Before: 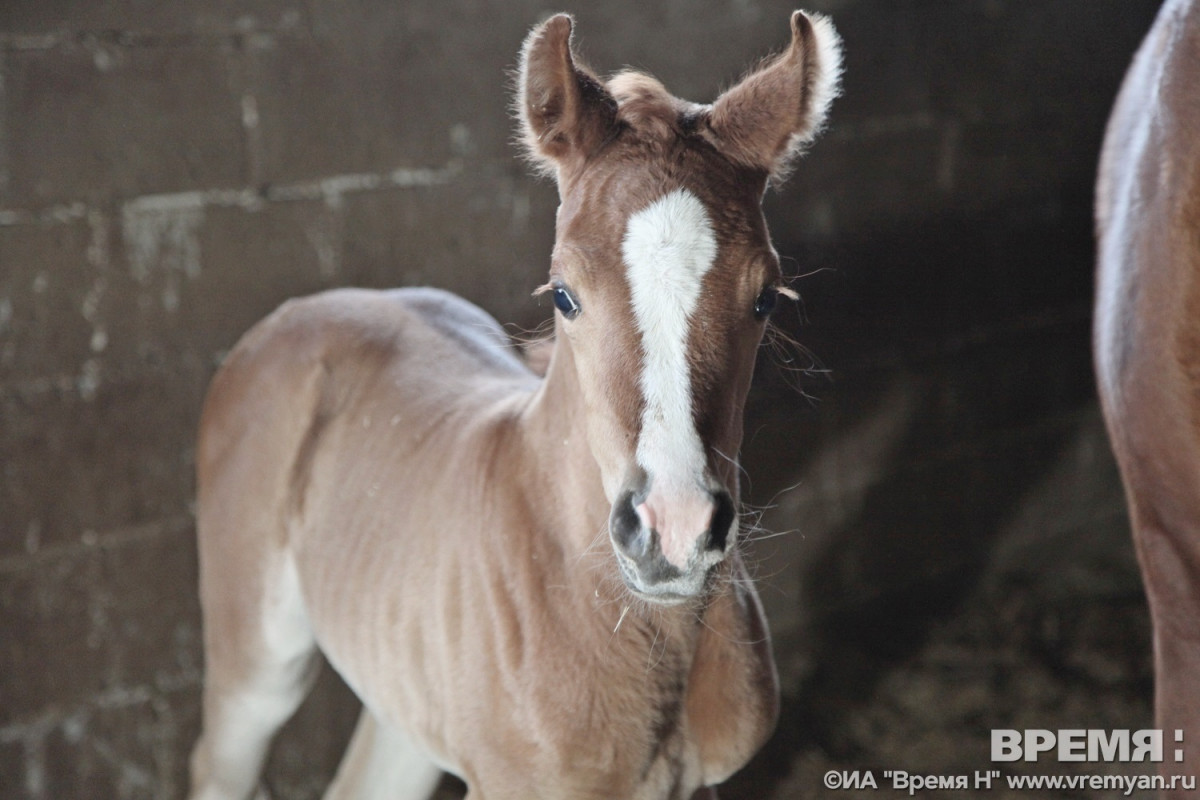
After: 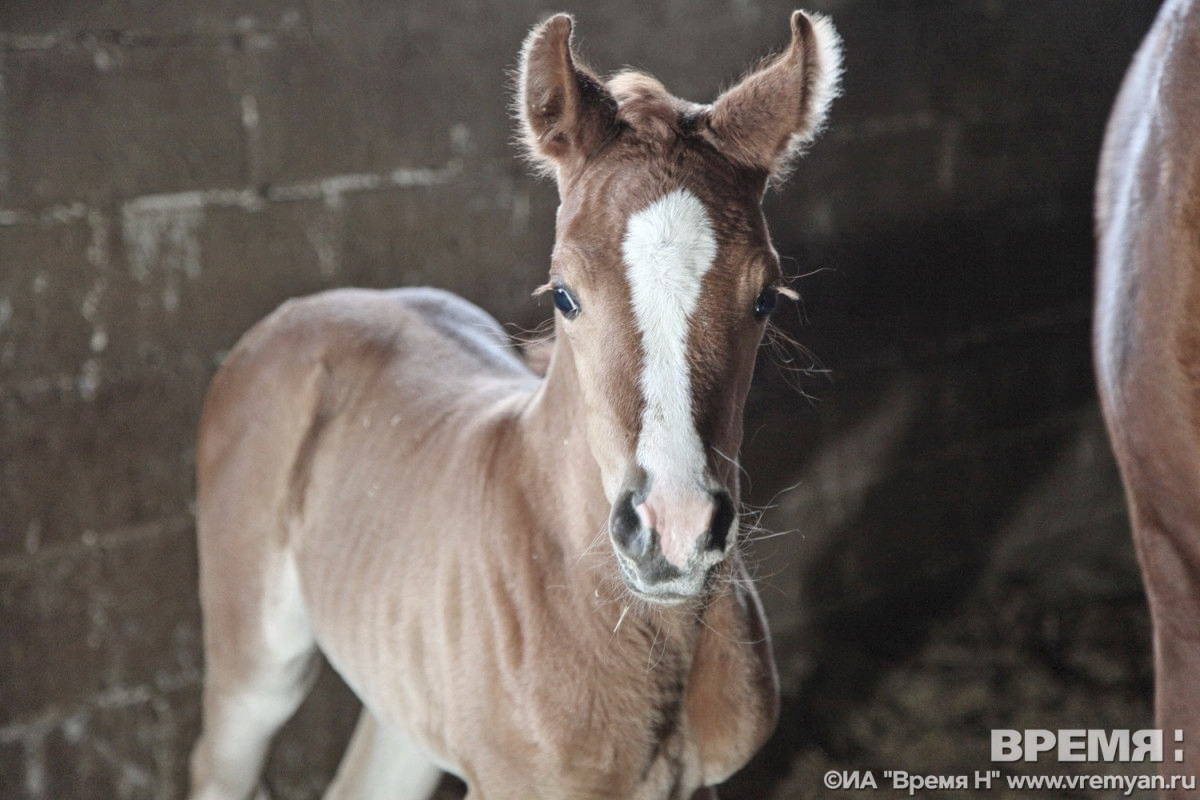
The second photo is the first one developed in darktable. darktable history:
color balance rgb: linear chroma grading › global chroma 1.5%, linear chroma grading › mid-tones -1%, perceptual saturation grading › global saturation -3%, perceptual saturation grading › shadows -2%
local contrast: on, module defaults
rgb levels: preserve colors max RGB
